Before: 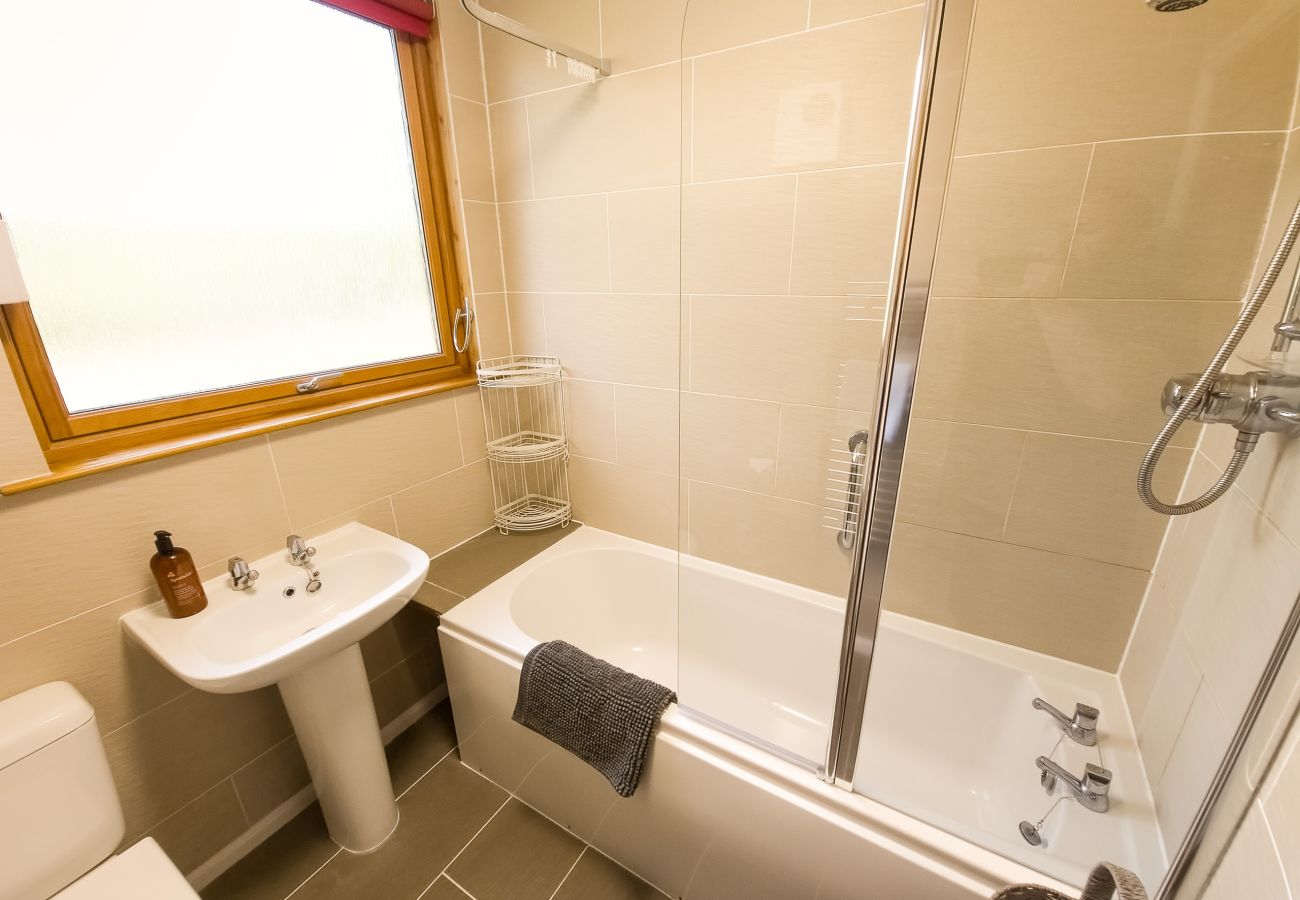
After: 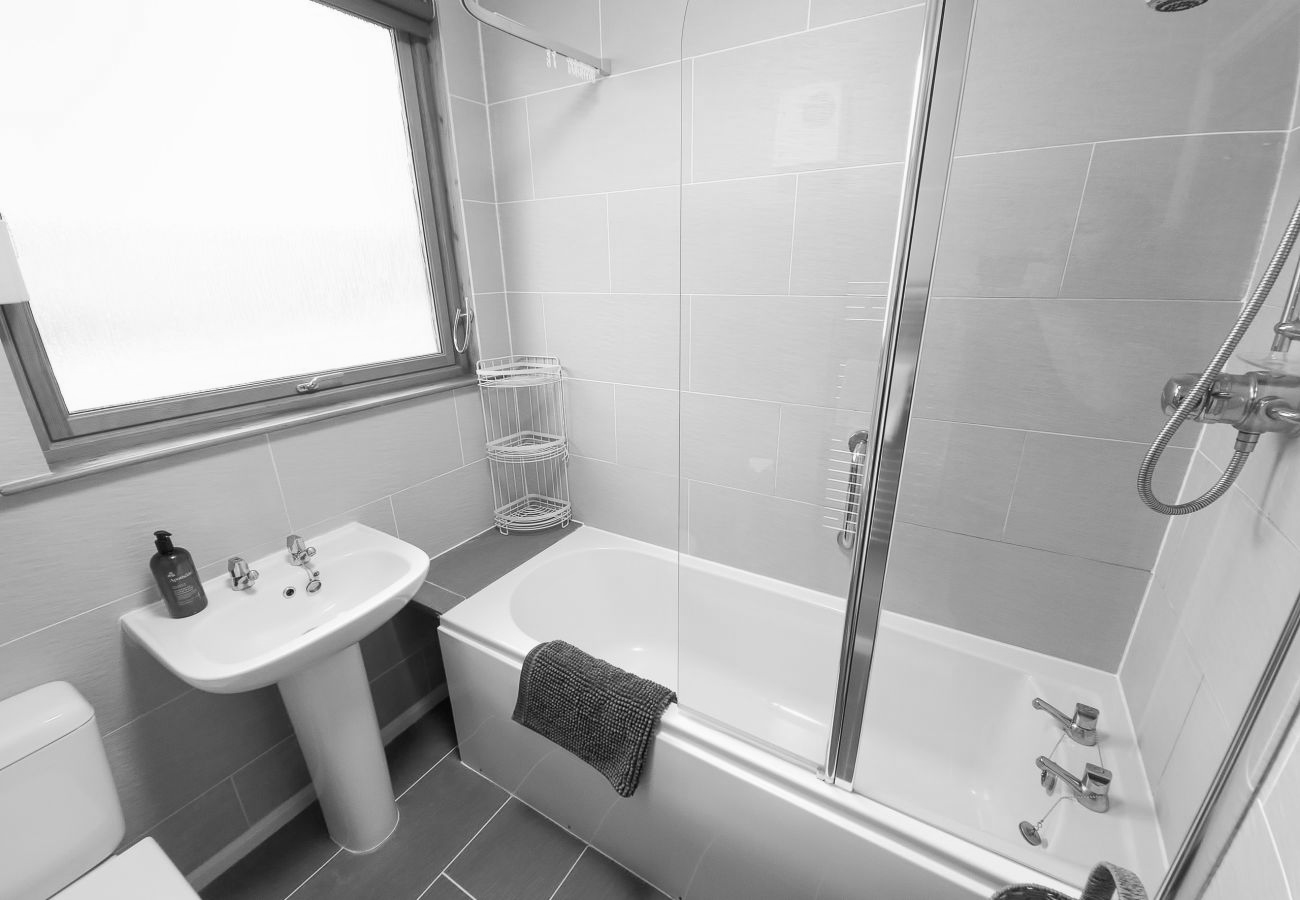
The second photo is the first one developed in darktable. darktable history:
white balance: red 0.931, blue 1.11
monochrome: on, module defaults
